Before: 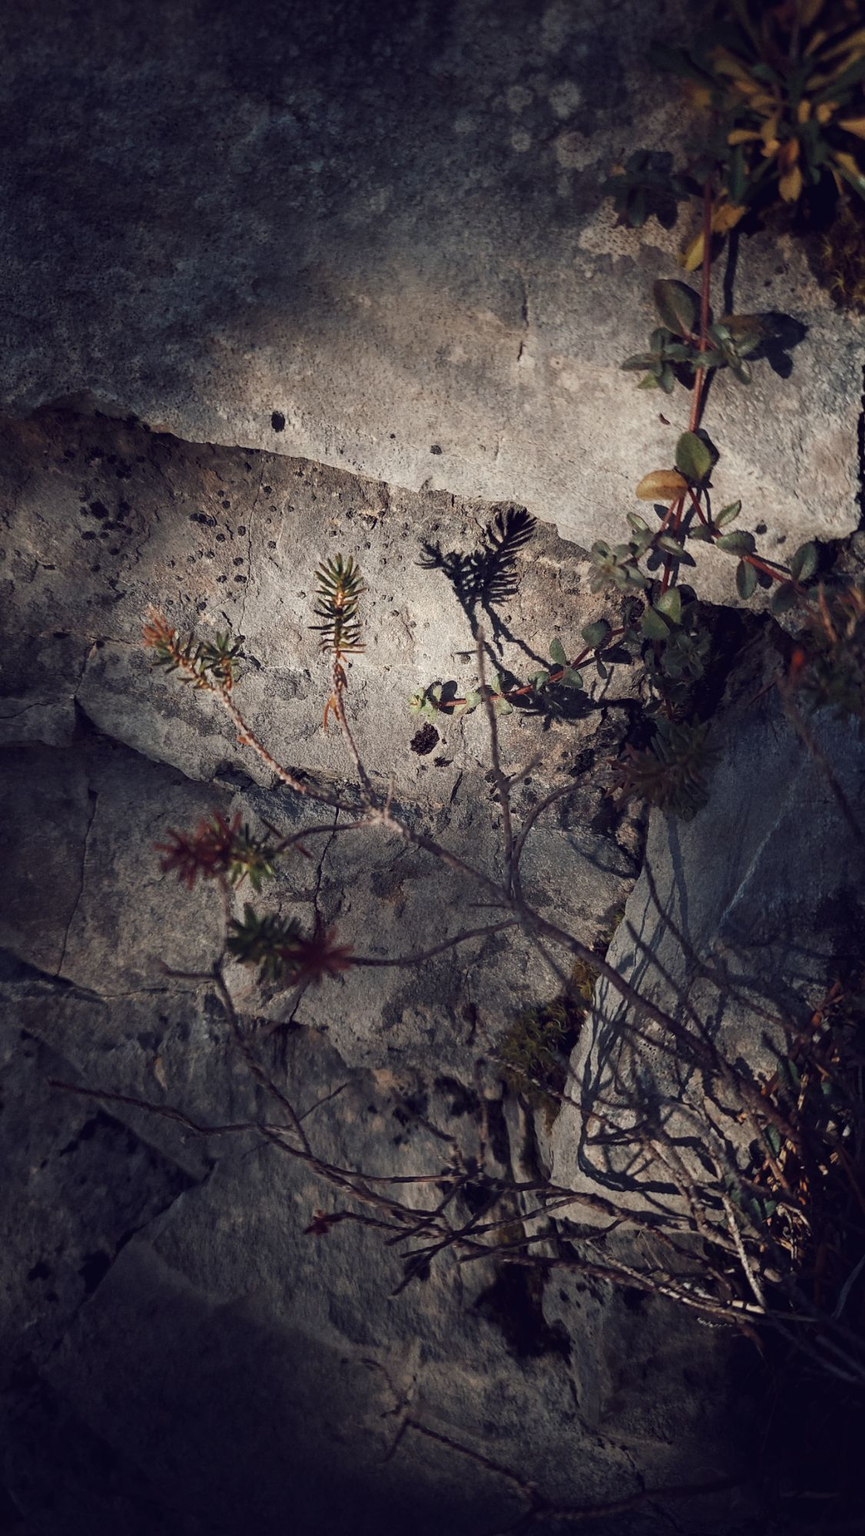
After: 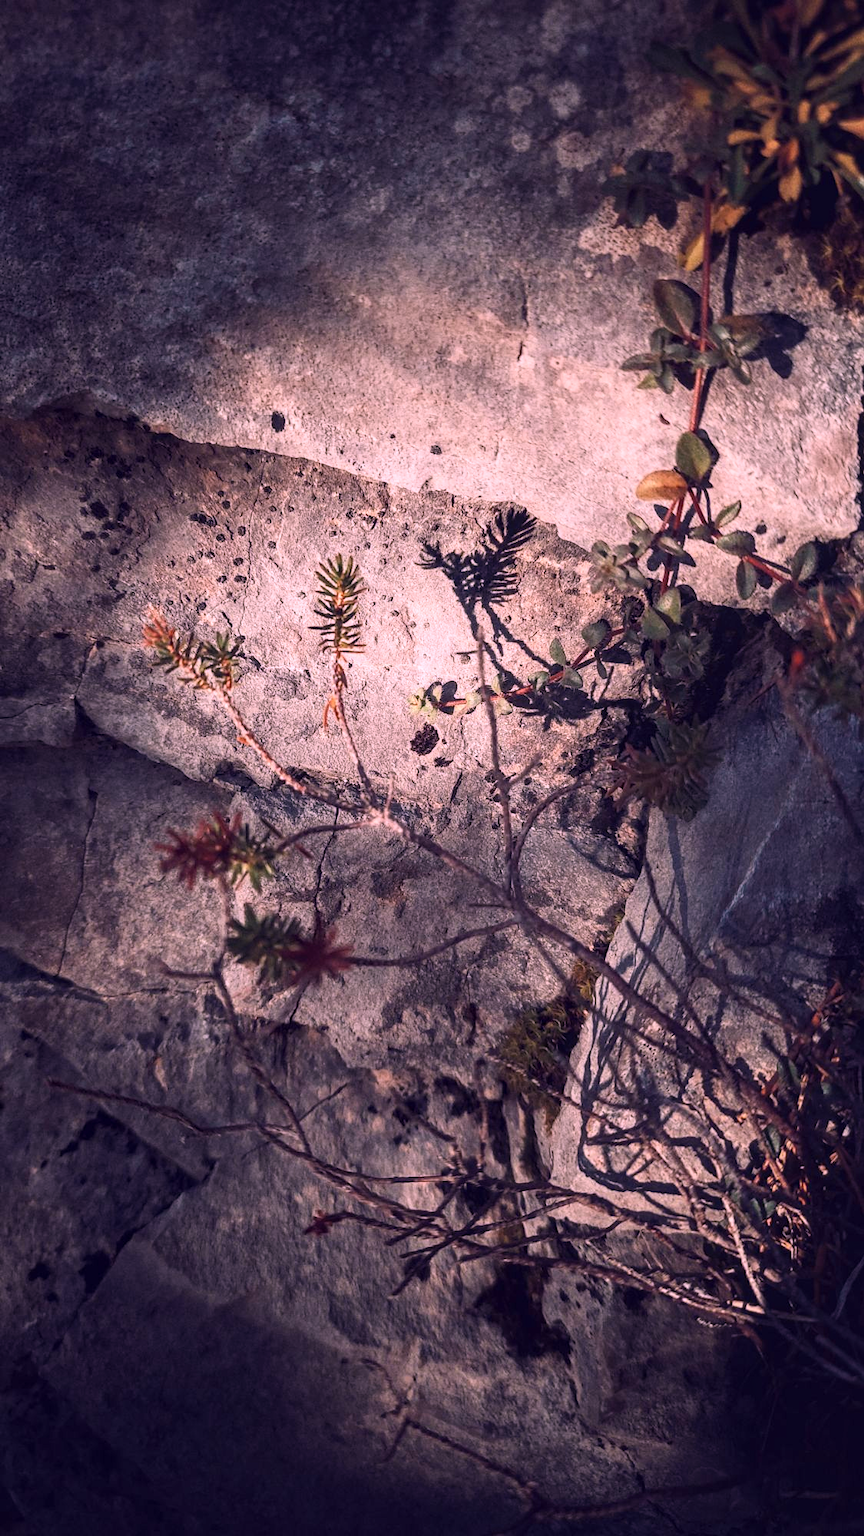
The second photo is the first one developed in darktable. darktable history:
local contrast: on, module defaults
white balance: red 1.188, blue 1.11
contrast brightness saturation: contrast 0.2, brightness 0.16, saturation 0.22
